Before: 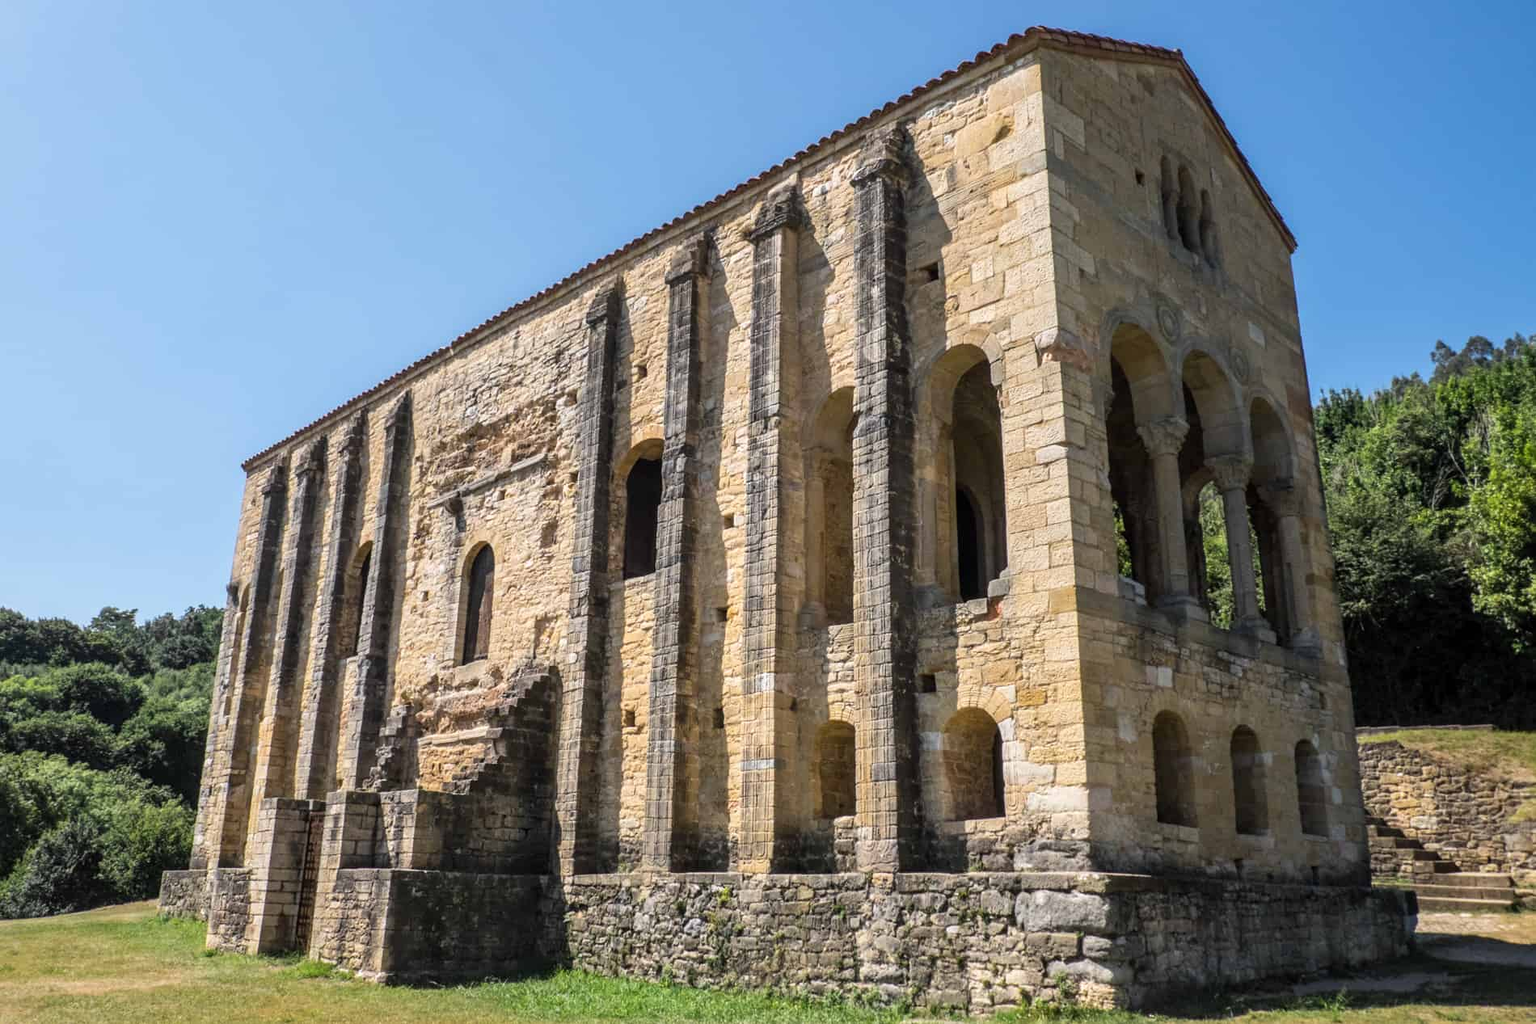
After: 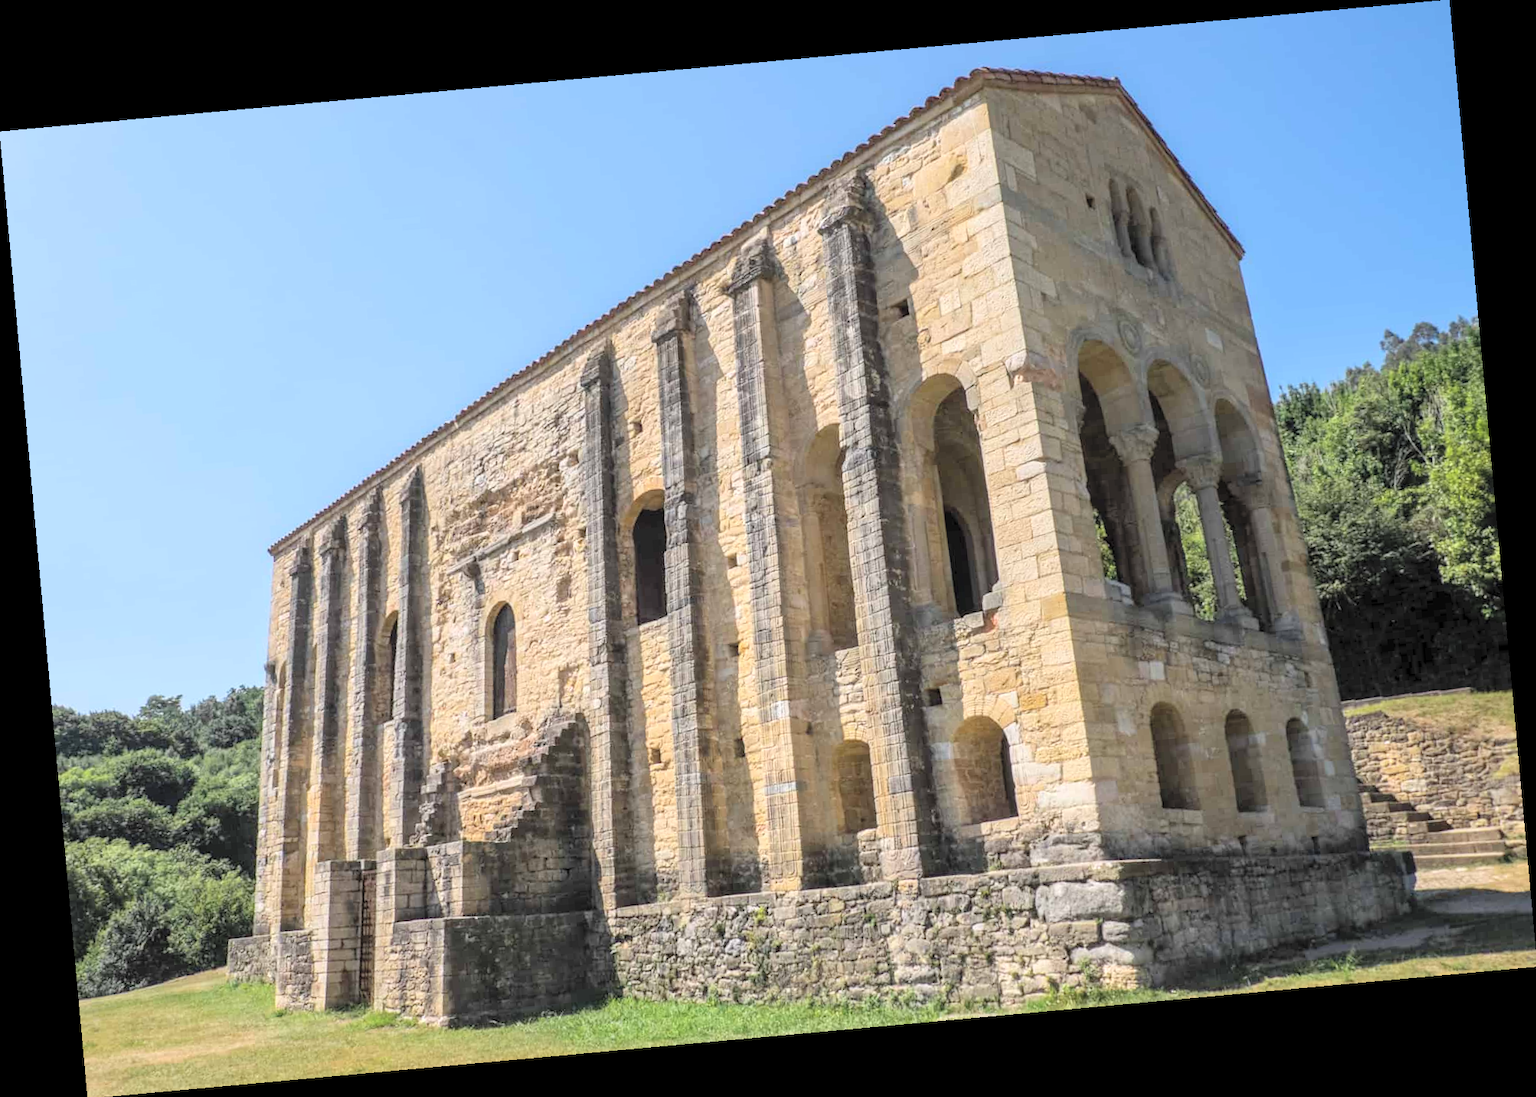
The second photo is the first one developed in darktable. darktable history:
rotate and perspective: rotation -5.2°, automatic cropping off
contrast brightness saturation: brightness 0.28
